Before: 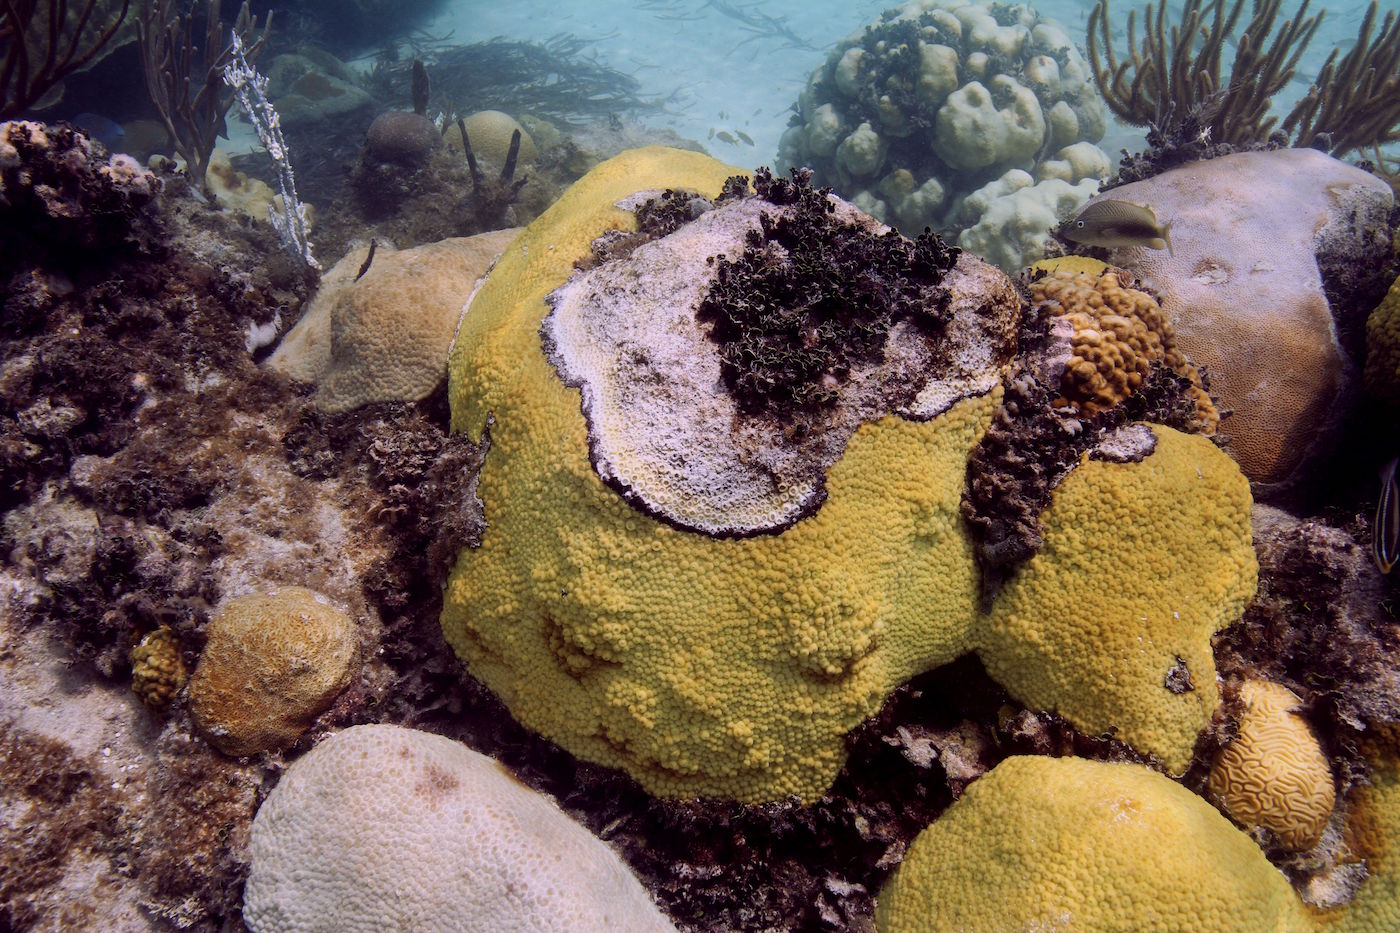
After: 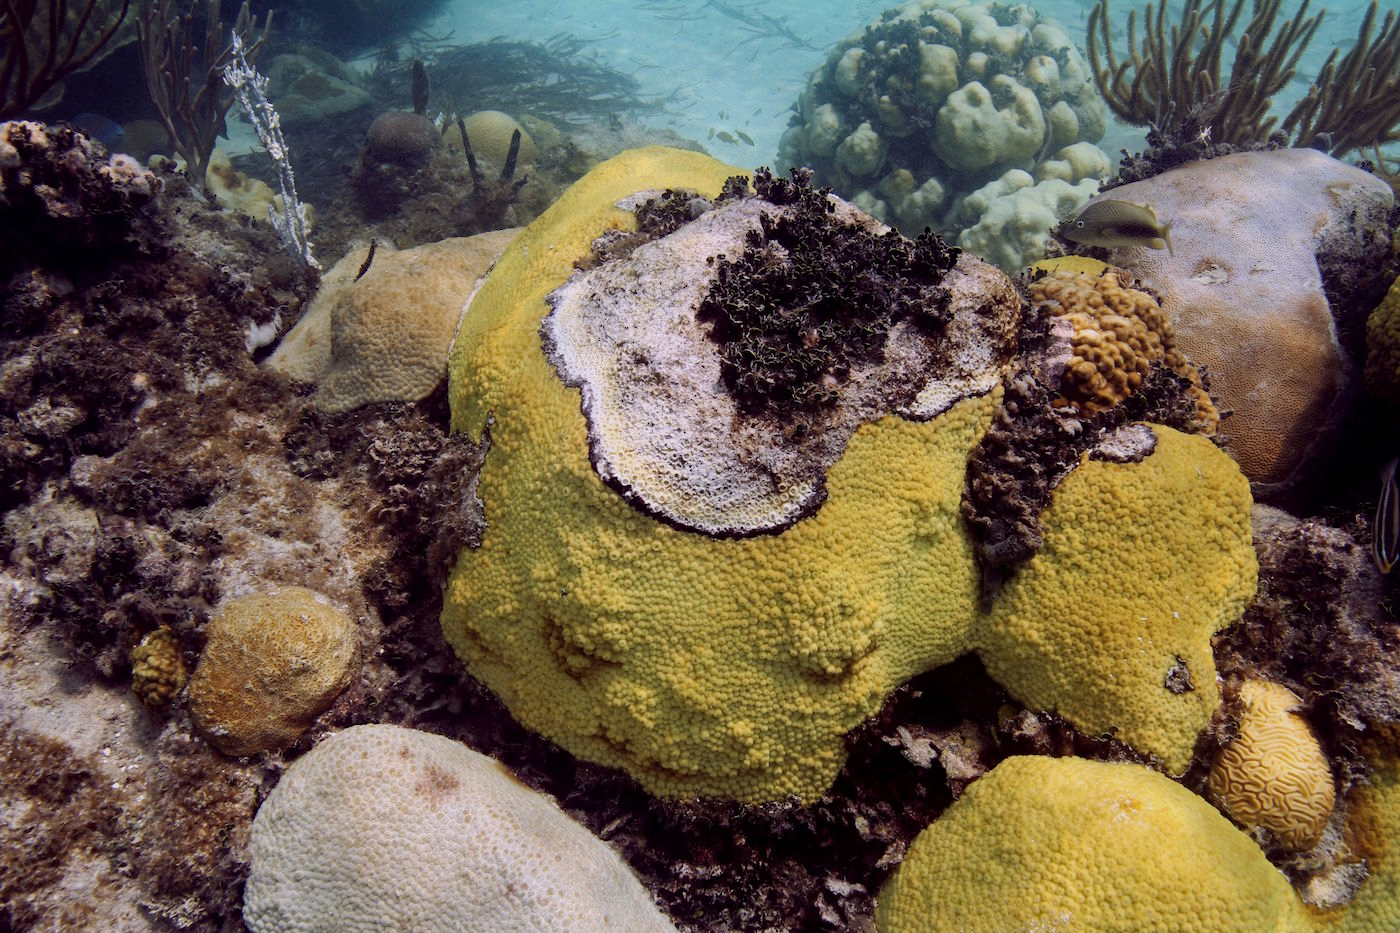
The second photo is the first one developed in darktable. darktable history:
color correction: highlights a* -4.62, highlights b* 5.06, saturation 0.943
haze removal: compatibility mode true, adaptive false
